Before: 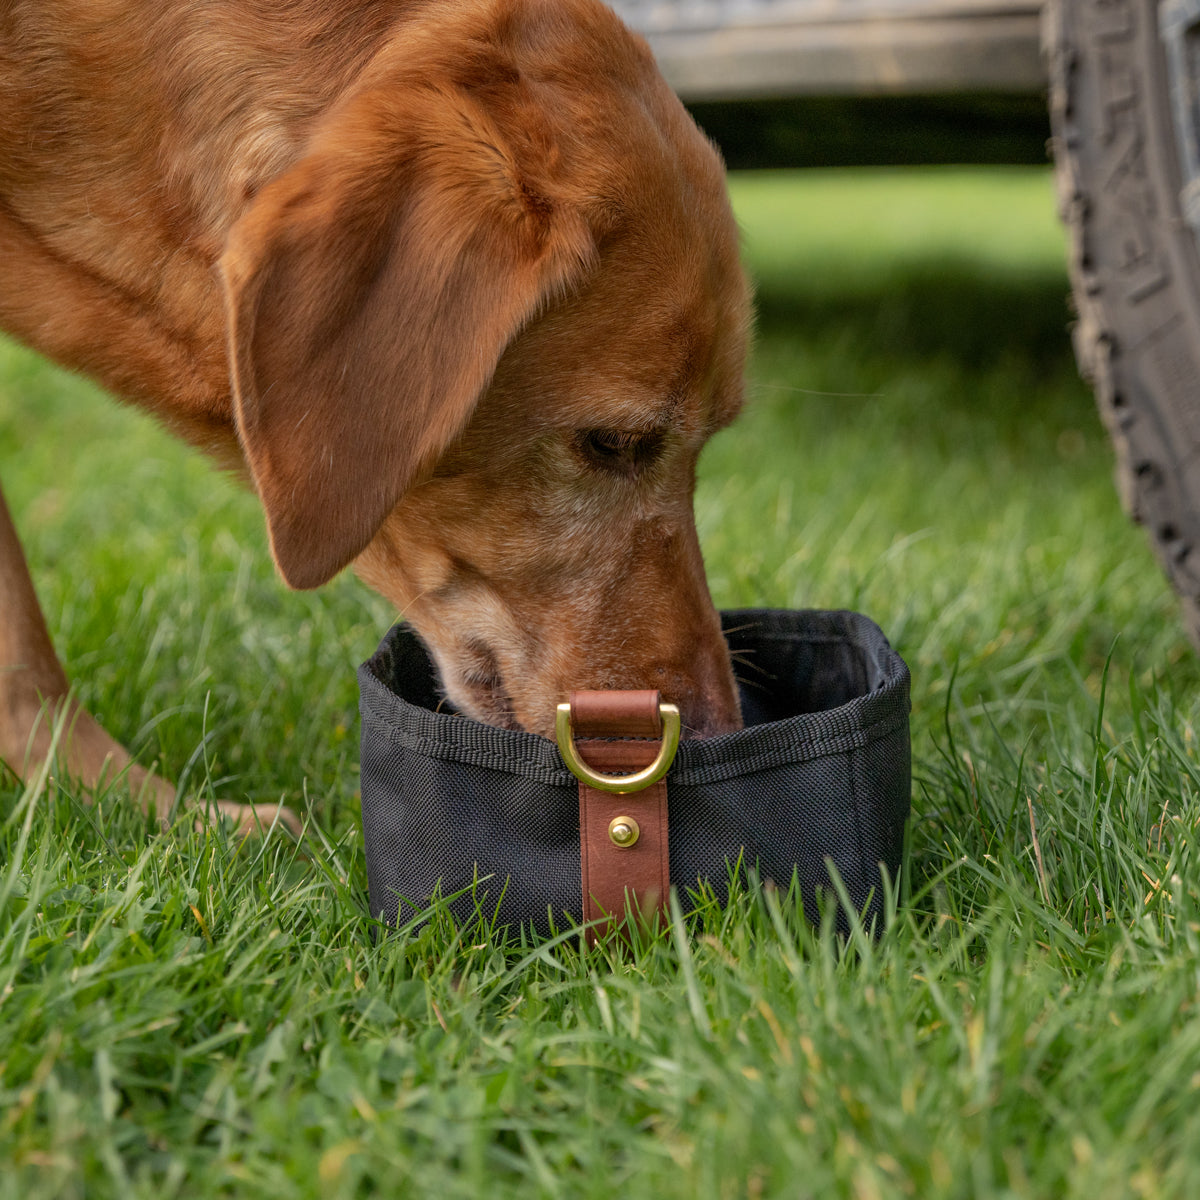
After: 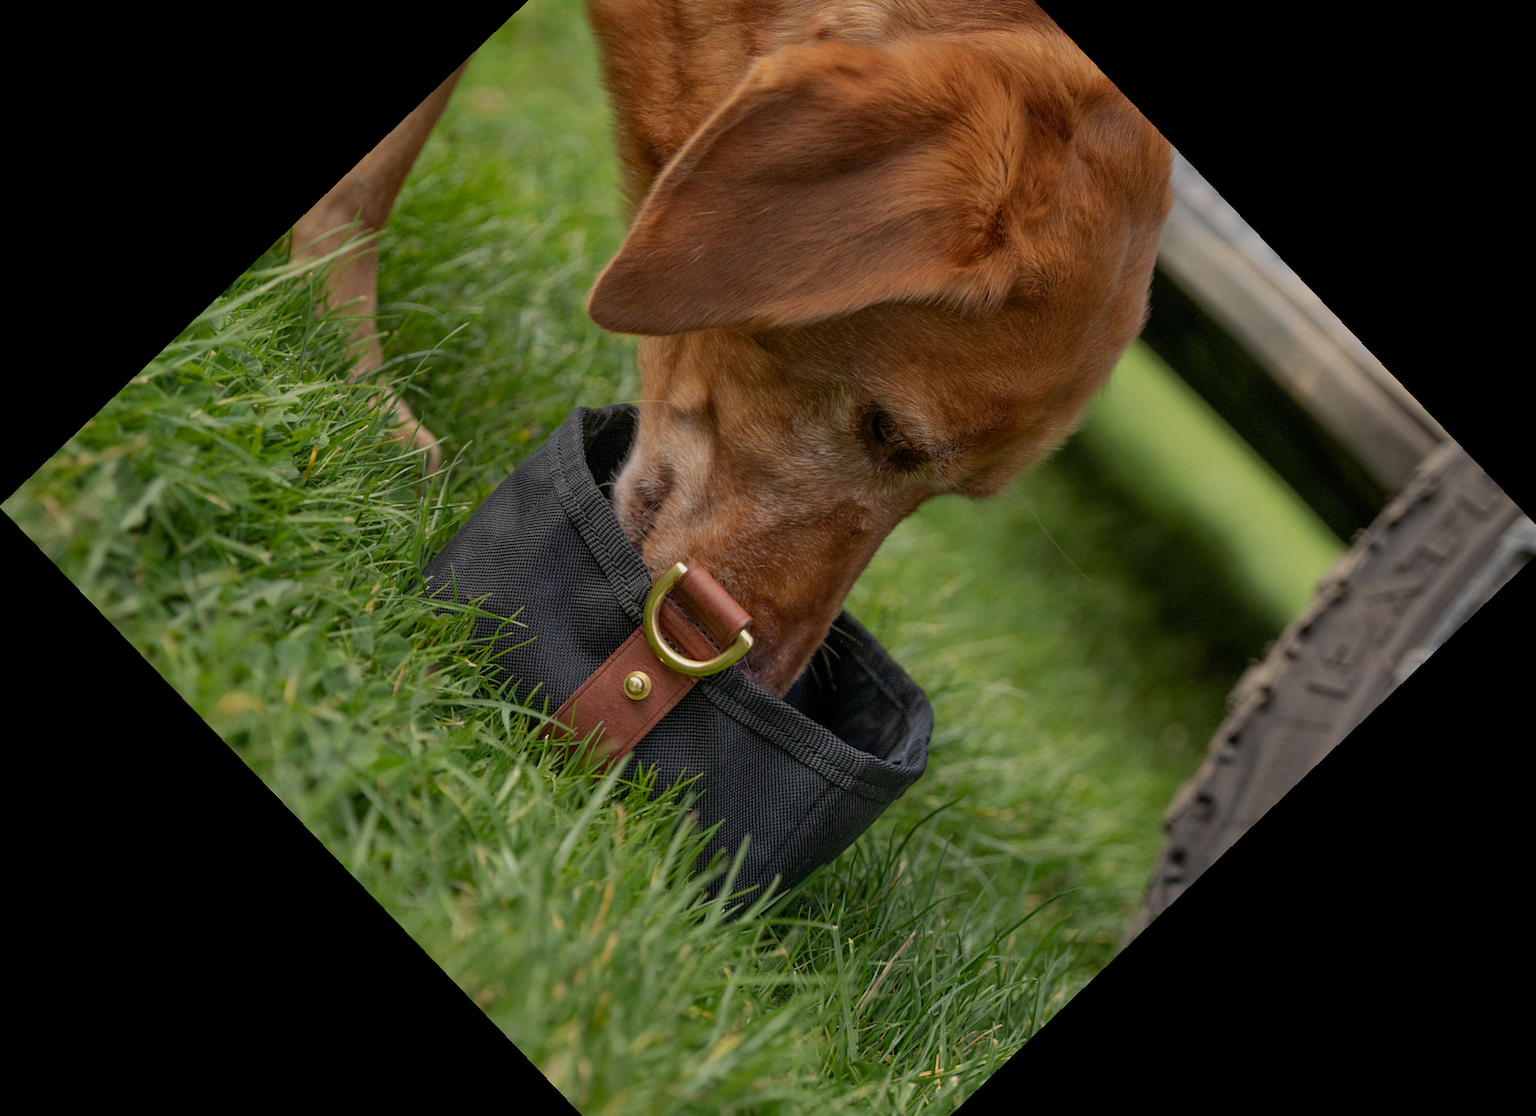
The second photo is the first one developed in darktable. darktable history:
exposure: exposure -0.36 EV, compensate highlight preservation false
crop and rotate: angle -46.26°, top 16.234%, right 0.912%, bottom 11.704%
